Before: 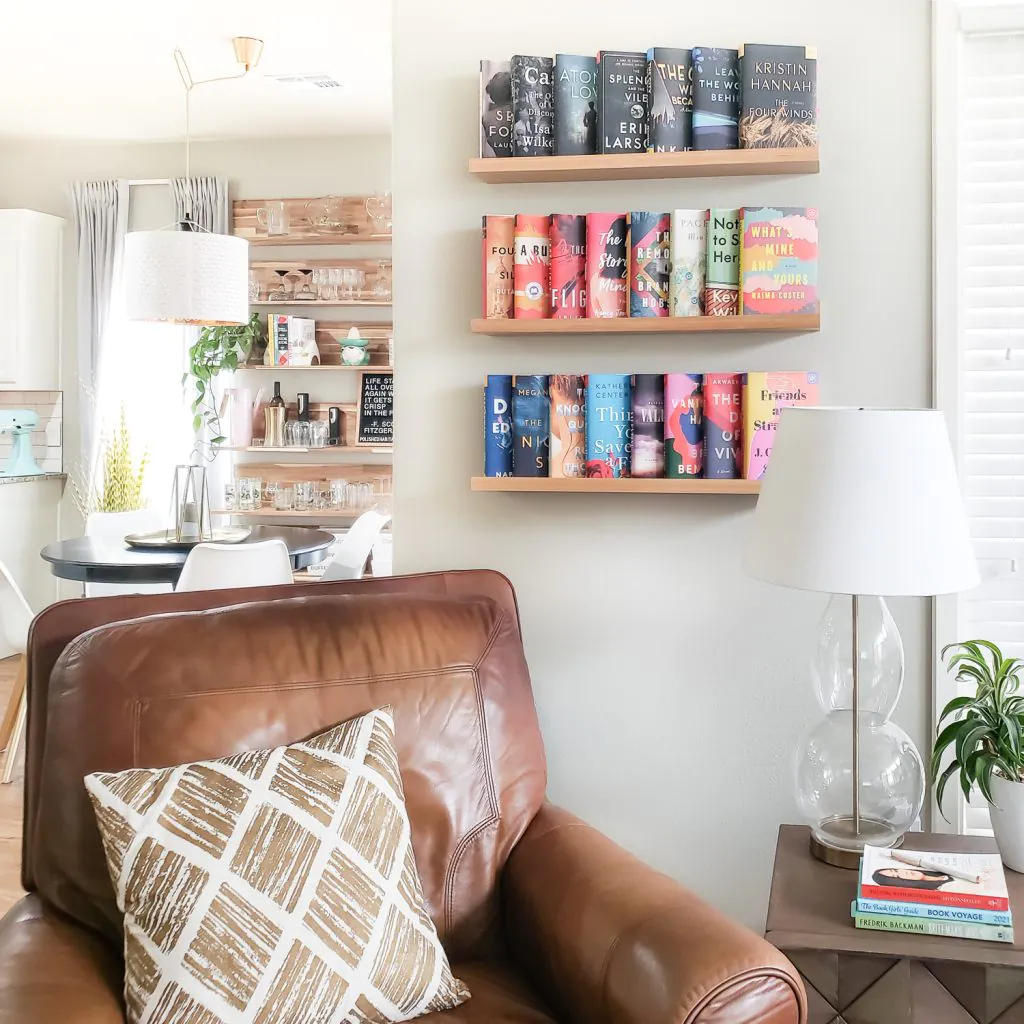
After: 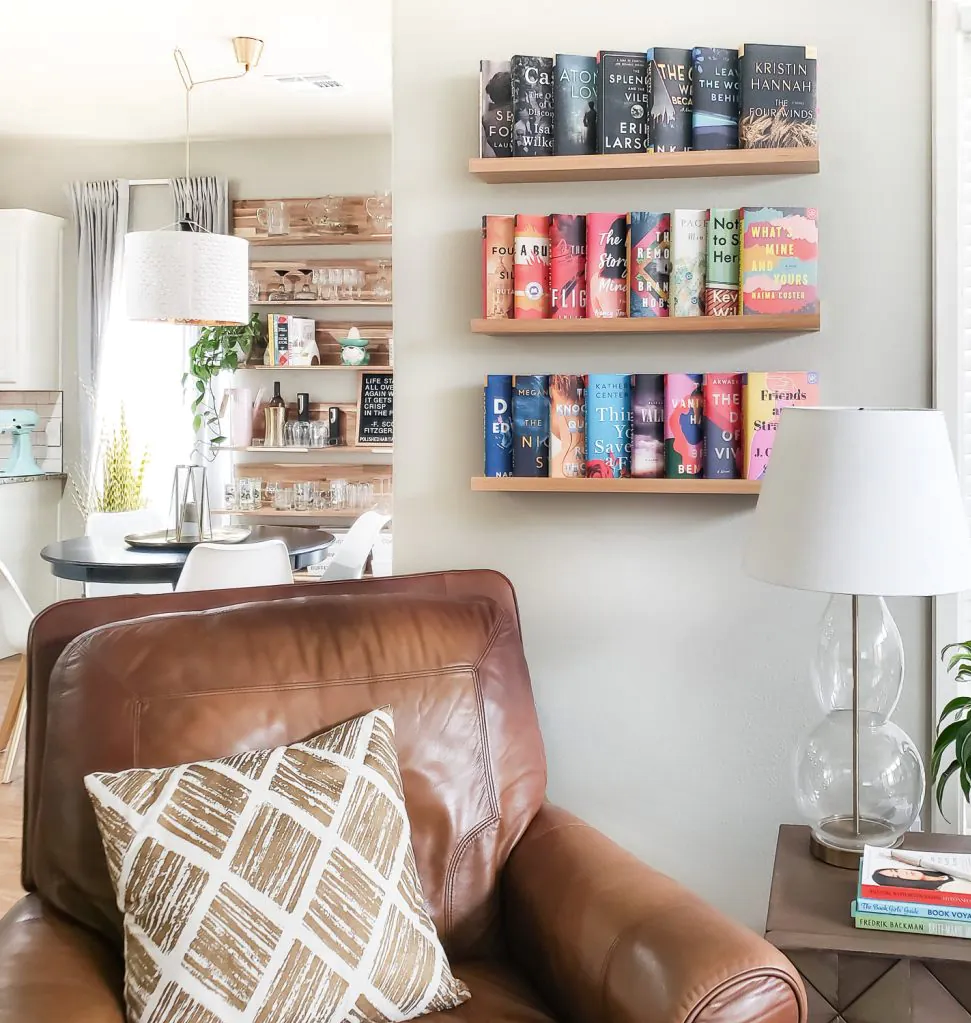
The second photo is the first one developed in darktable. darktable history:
crop and rotate: right 5.167%
shadows and highlights: shadows 49, highlights -41, soften with gaussian
